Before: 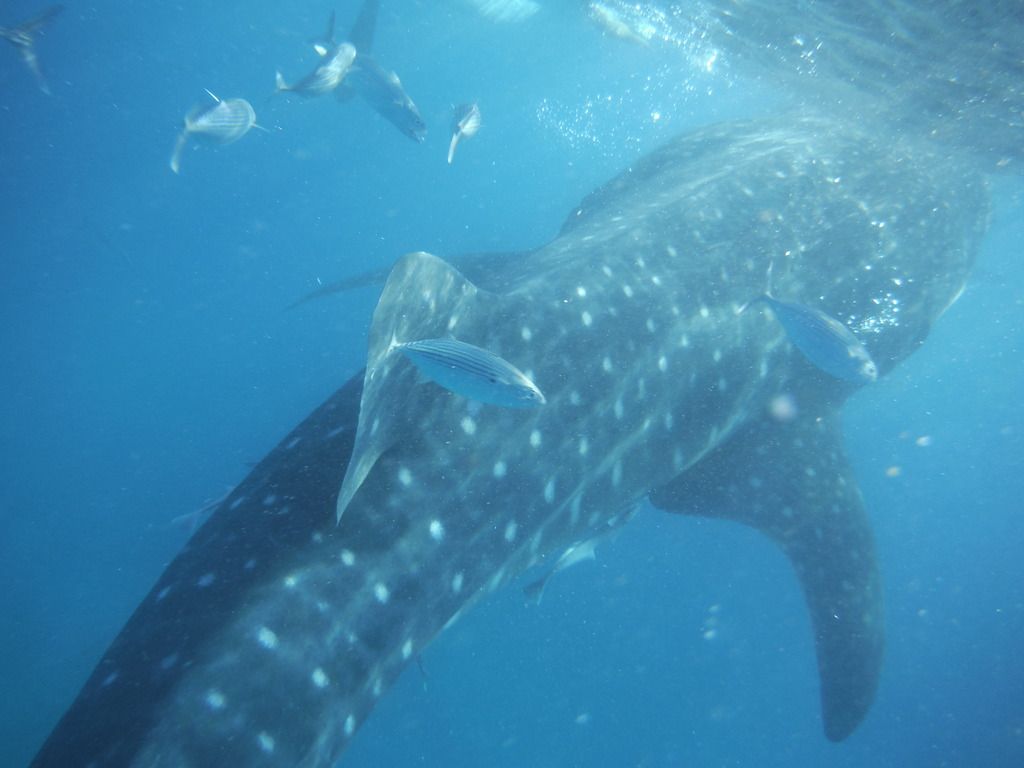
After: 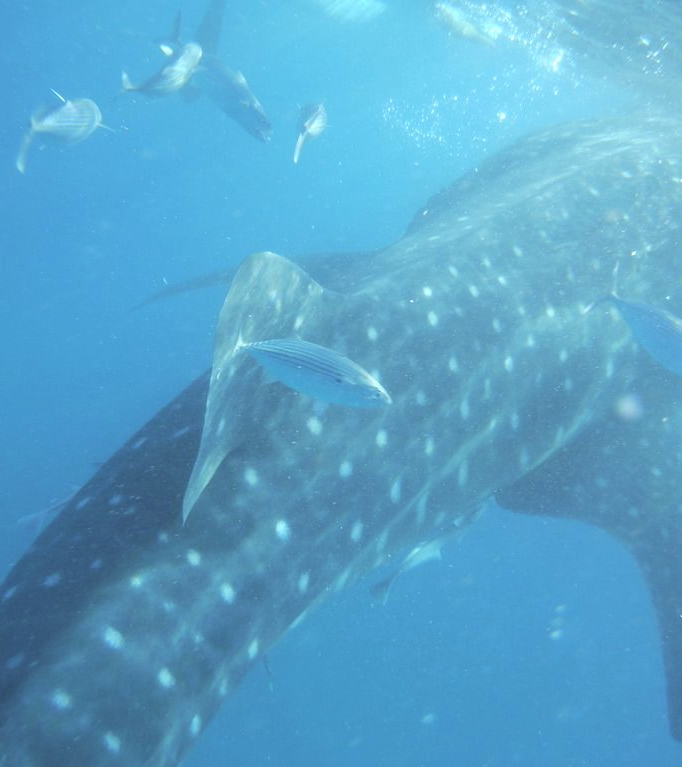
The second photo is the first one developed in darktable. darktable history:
white balance: red 0.978, blue 0.999
contrast brightness saturation: brightness 0.15
crop and rotate: left 15.055%, right 18.278%
